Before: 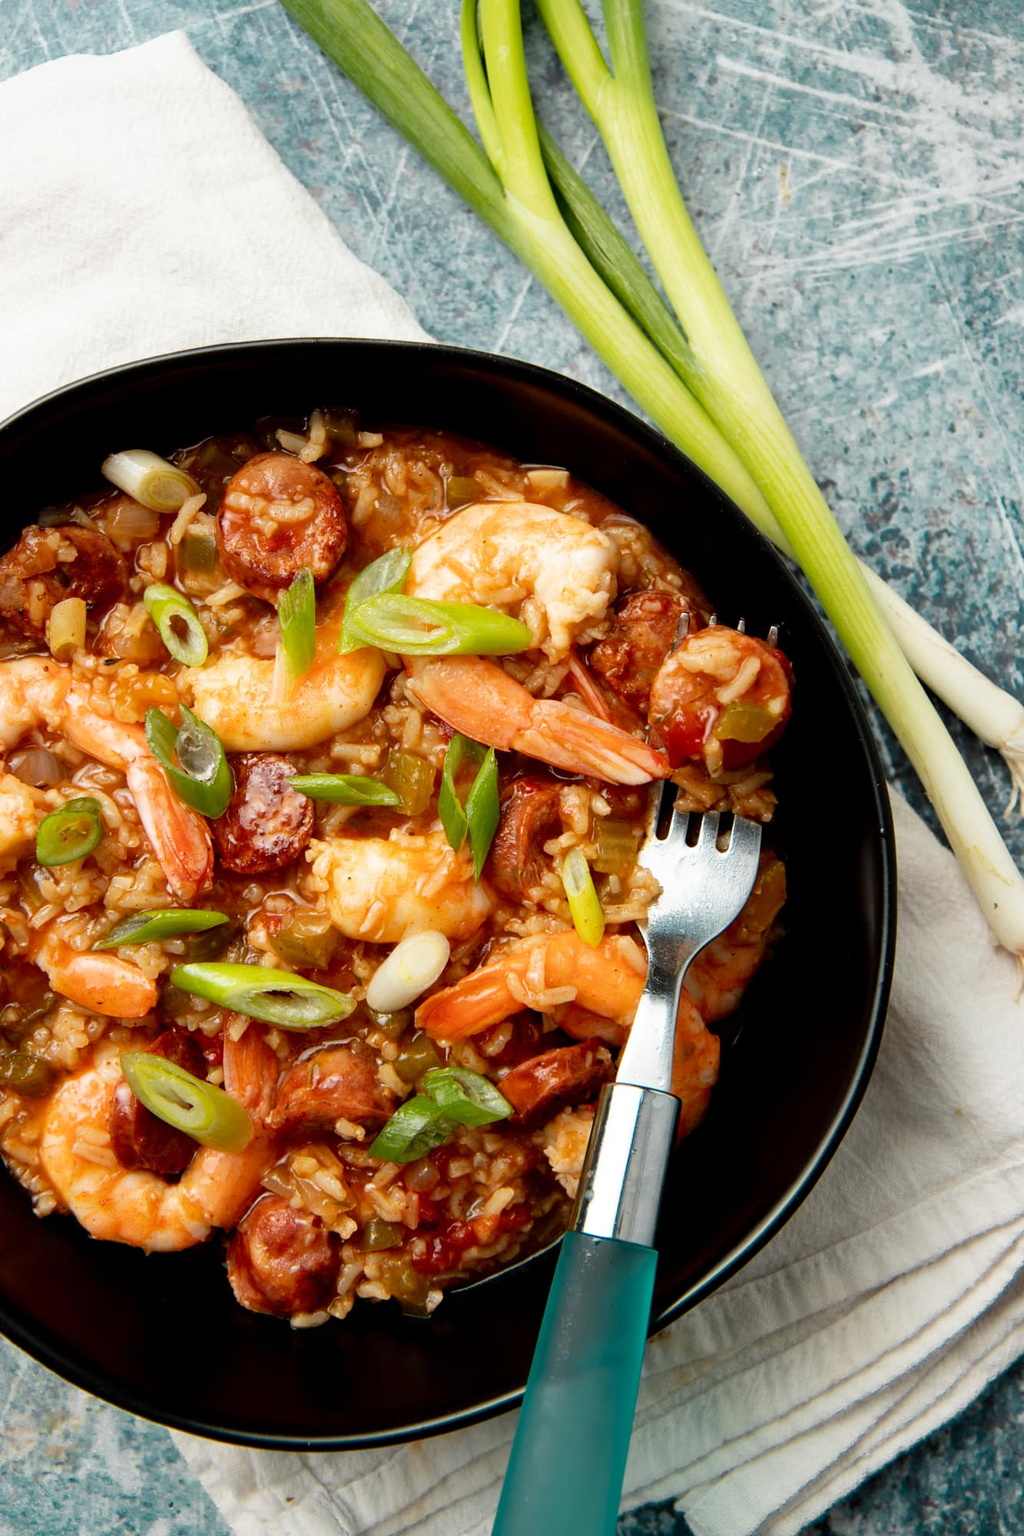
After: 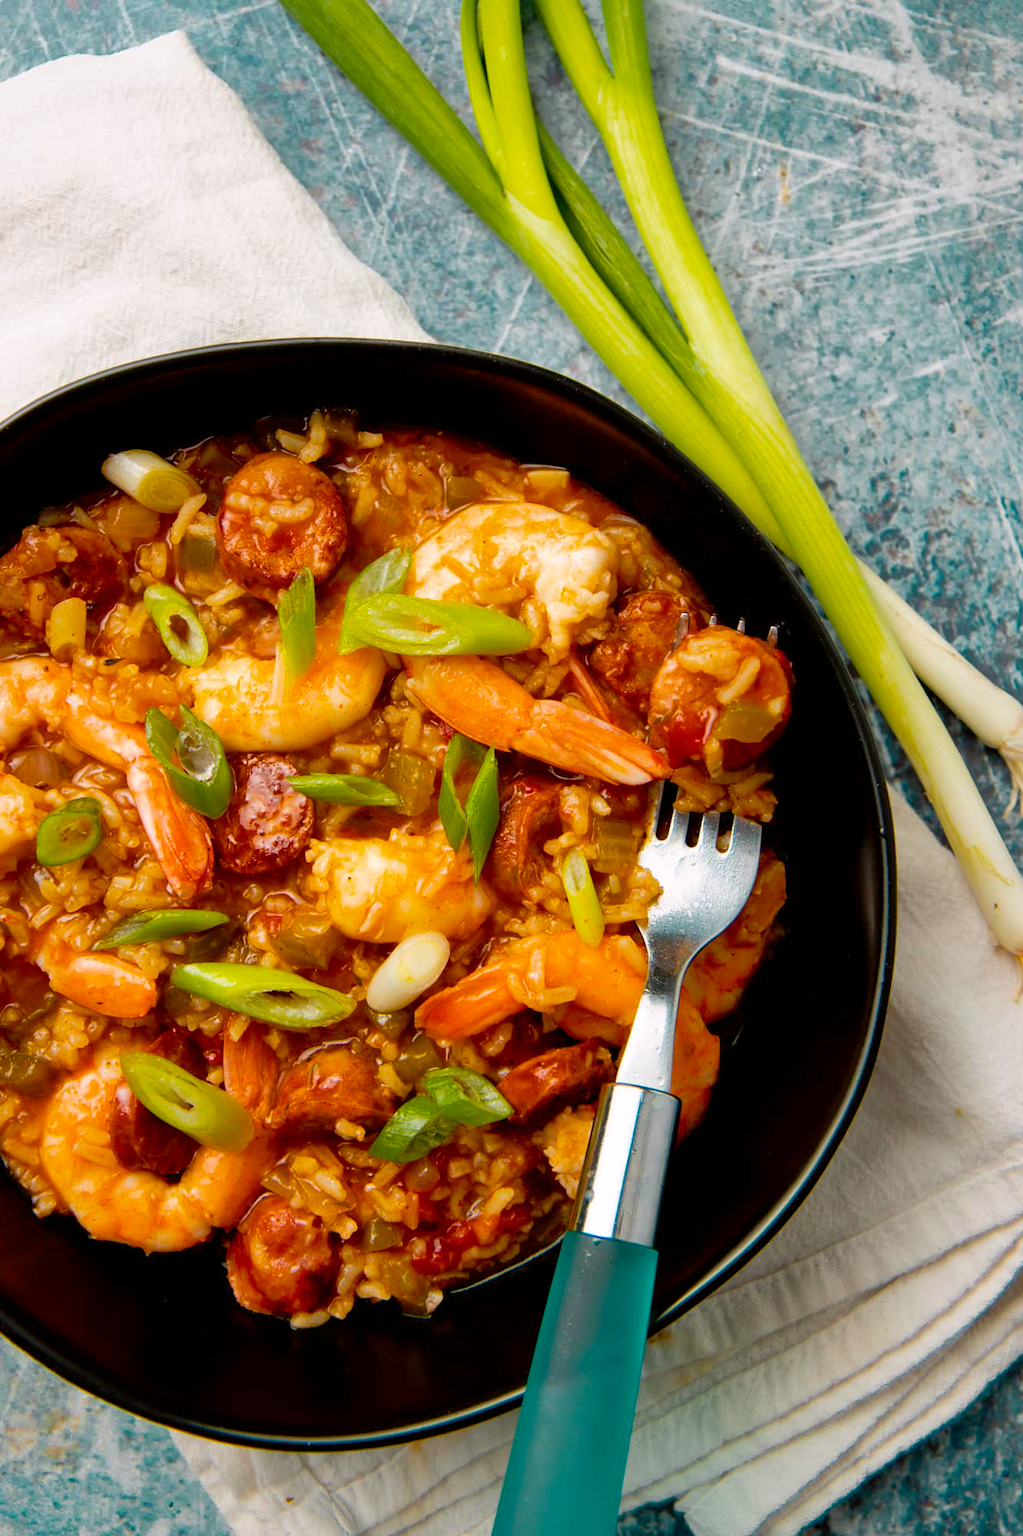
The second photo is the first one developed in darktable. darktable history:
color balance rgb: linear chroma grading › global chroma 15%, perceptual saturation grading › global saturation 30%
shadows and highlights: on, module defaults
exposure: compensate highlight preservation false
color correction: highlights a* 3.12, highlights b* -1.55, shadows a* -0.101, shadows b* 2.52, saturation 0.98
